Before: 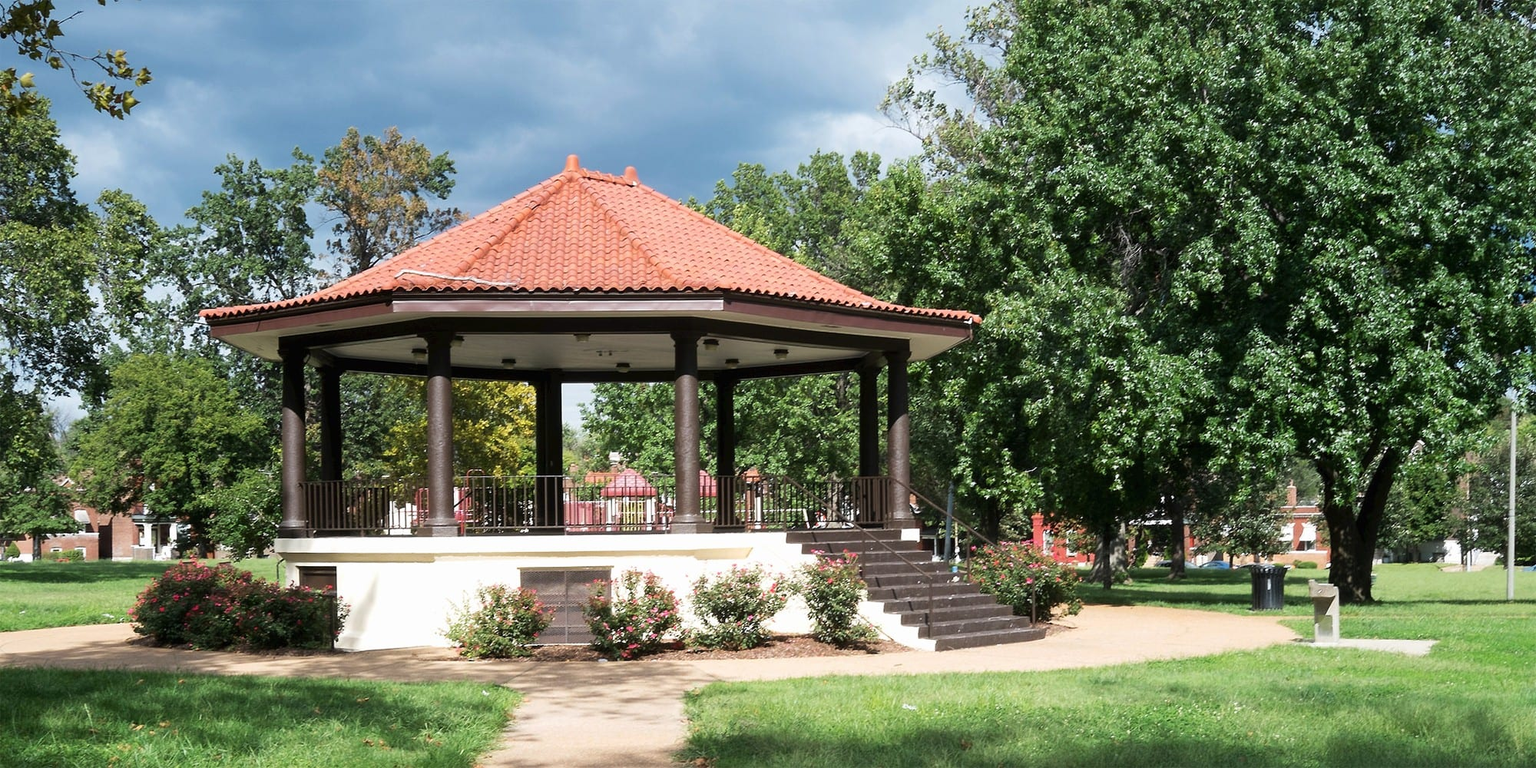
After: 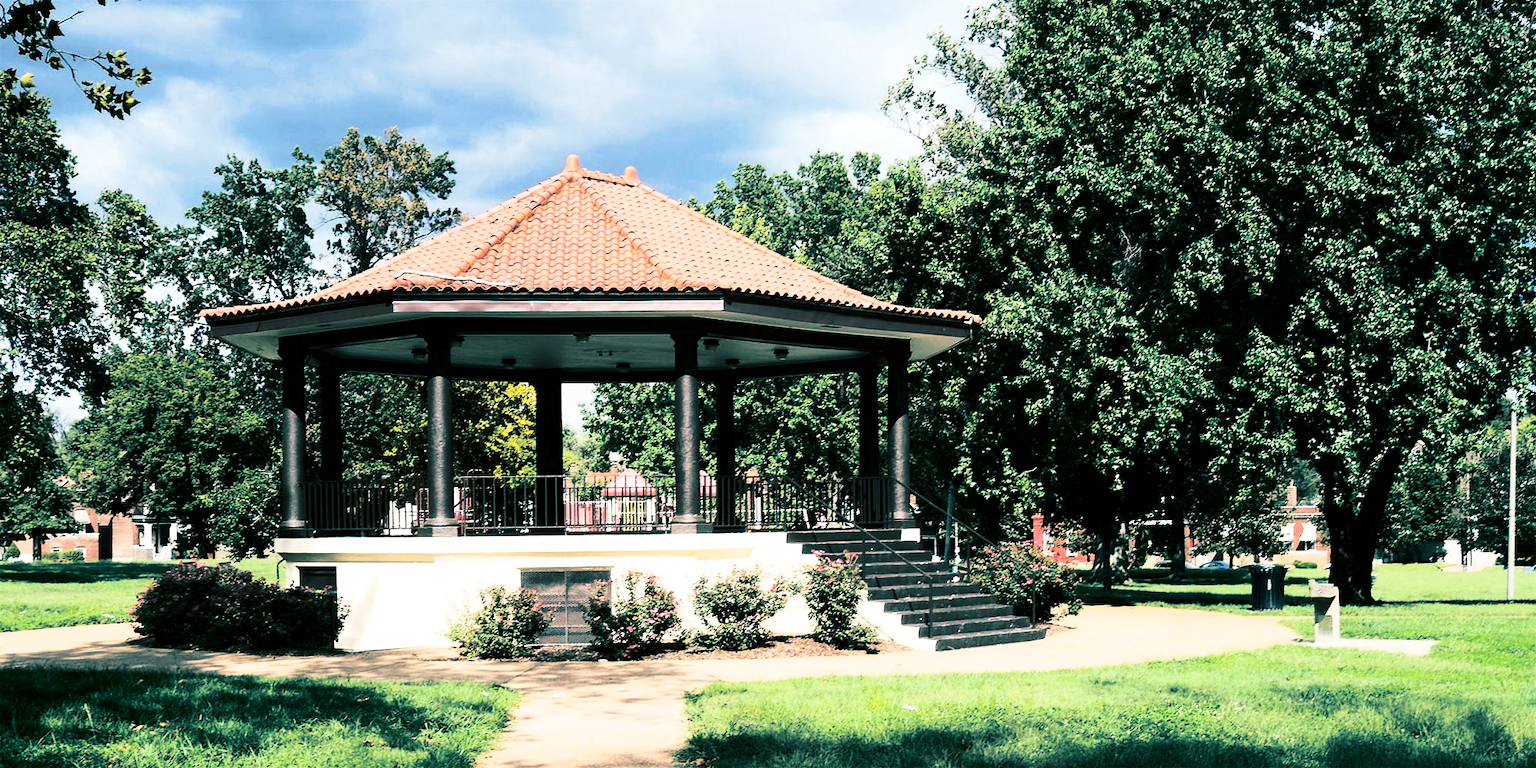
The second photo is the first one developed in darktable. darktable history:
color balance rgb: perceptual saturation grading › global saturation 25%, global vibrance 20%
contrast brightness saturation: contrast 0.5, saturation -0.1
split-toning: shadows › hue 186.43°, highlights › hue 49.29°, compress 30.29%
